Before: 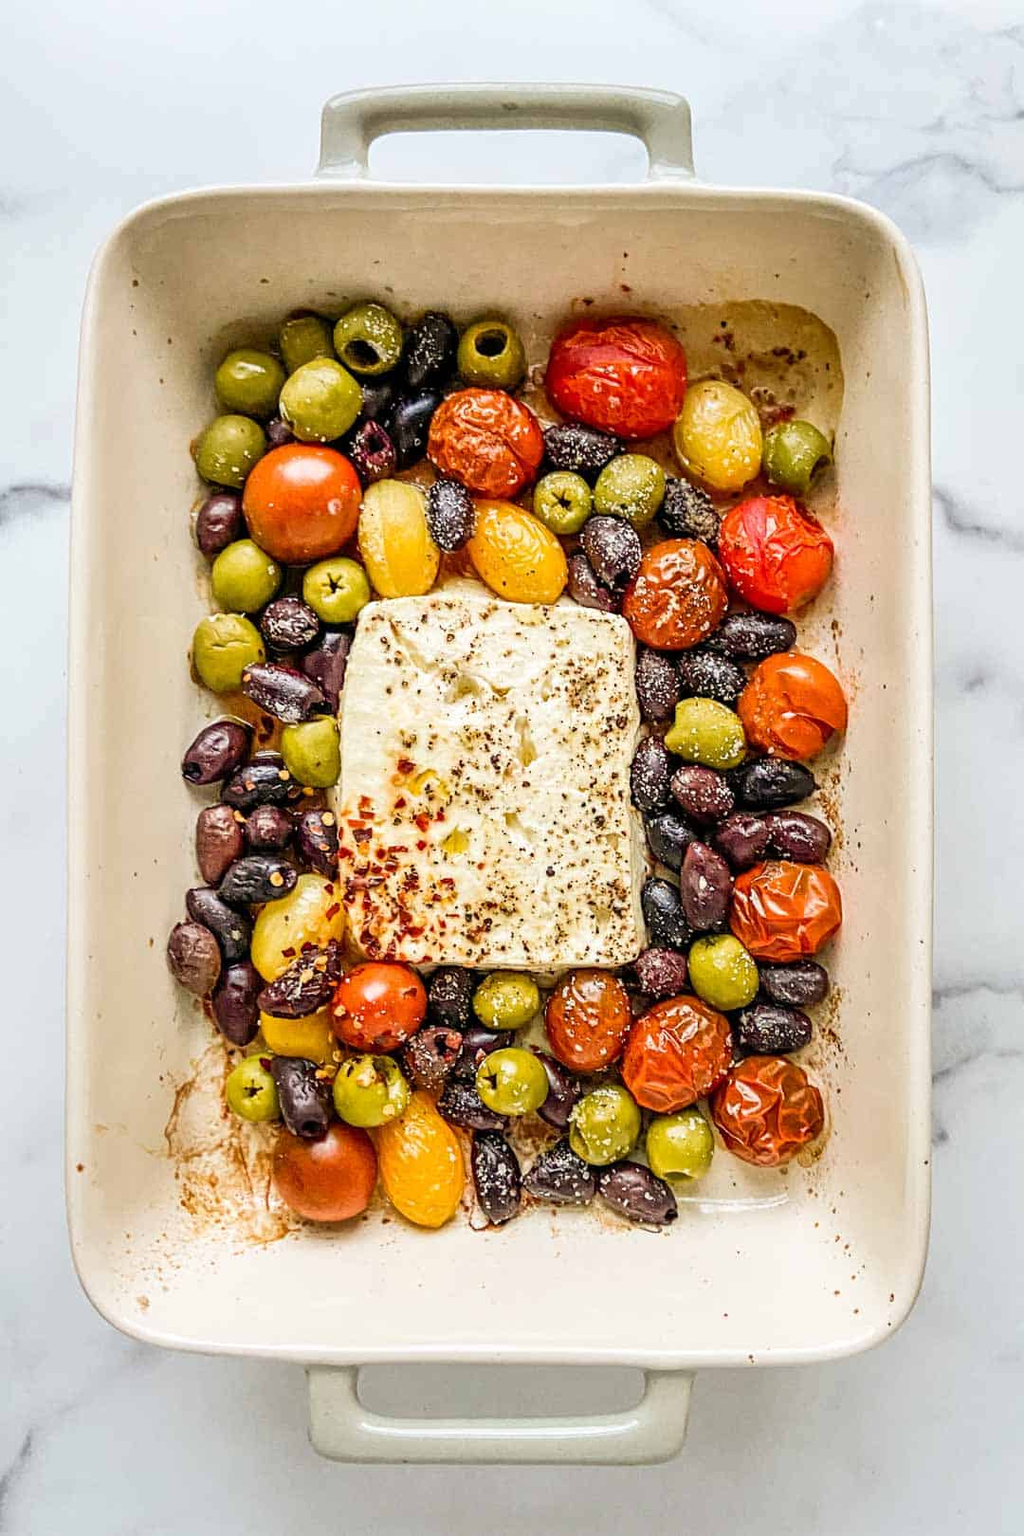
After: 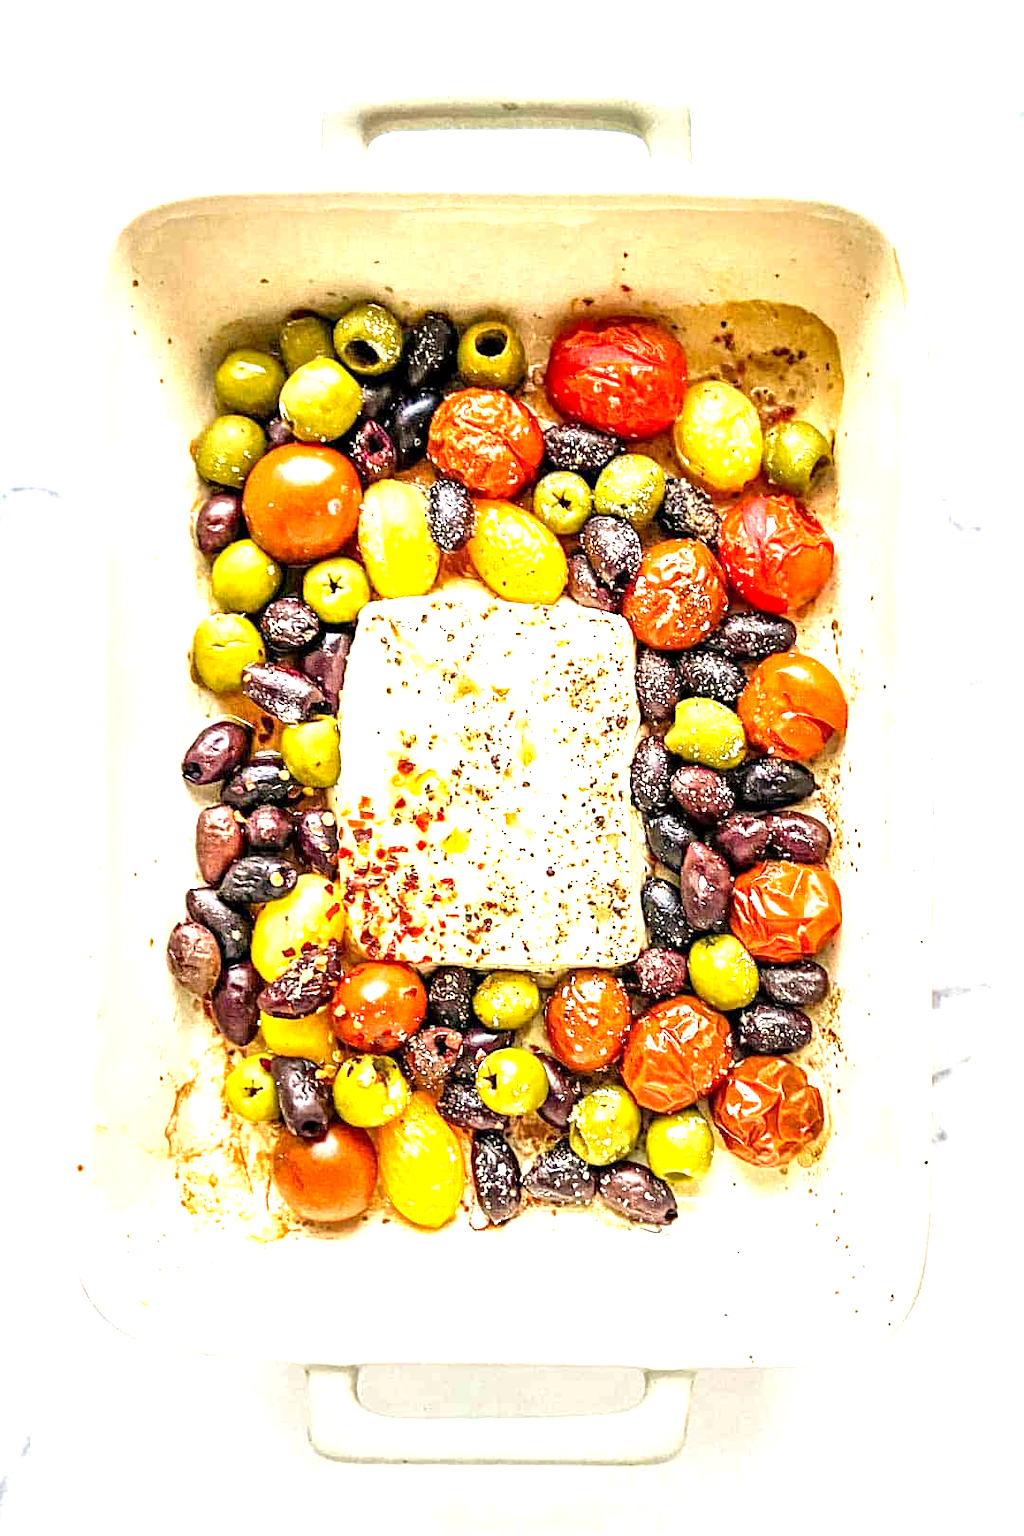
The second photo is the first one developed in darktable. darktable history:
rotate and perspective: automatic cropping original format, crop left 0, crop top 0
haze removal: compatibility mode true, adaptive false
exposure: black level correction 0.001, exposure 1.398 EV, compensate exposure bias true, compensate highlight preservation false
